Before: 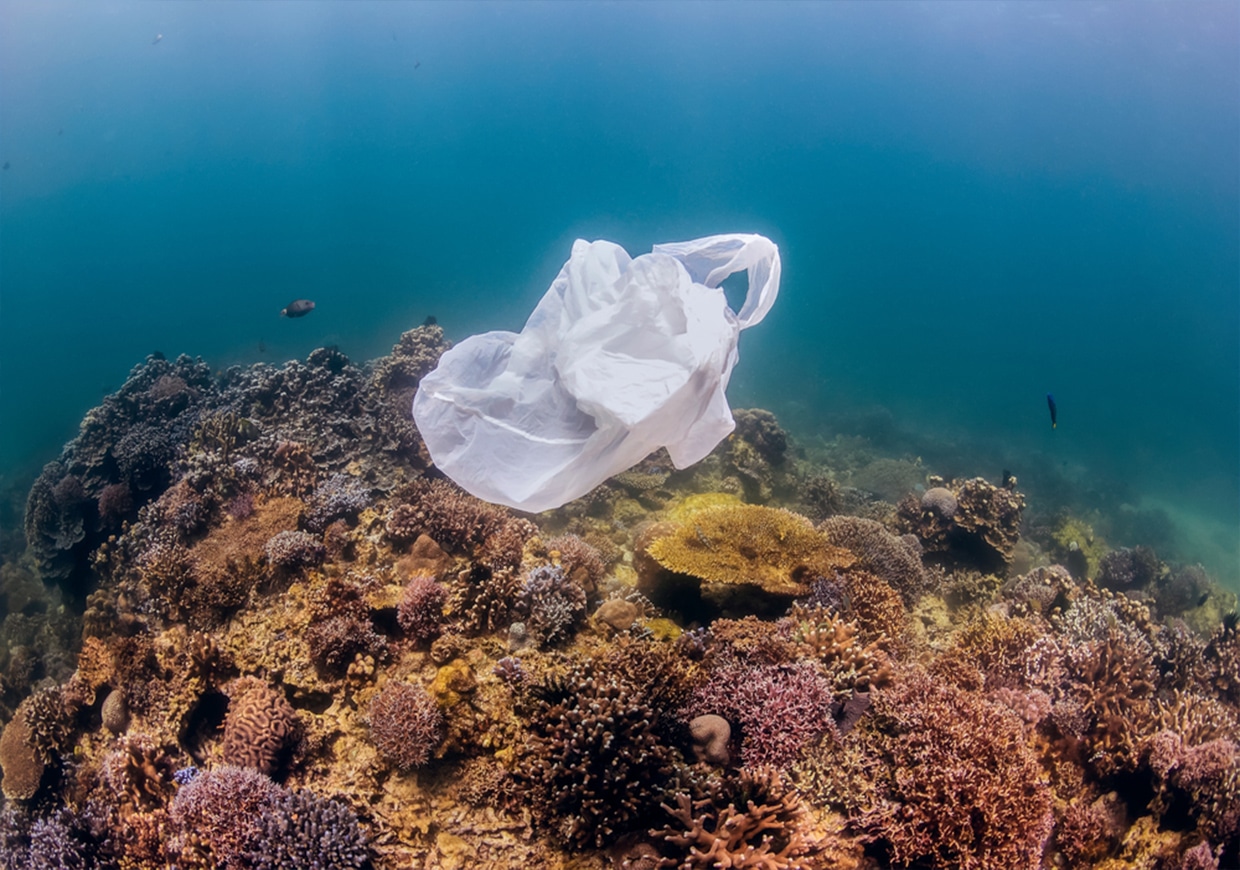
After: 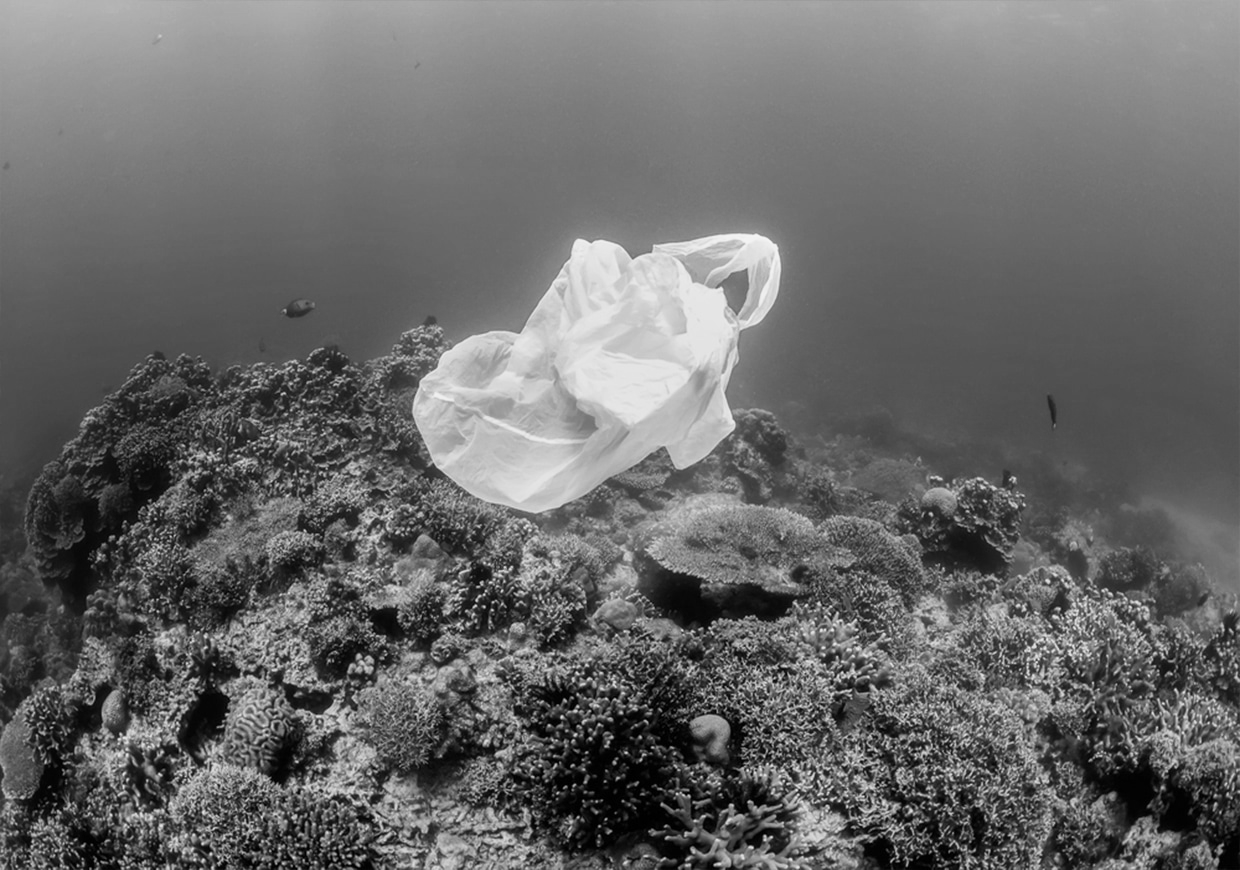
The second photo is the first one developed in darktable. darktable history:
monochrome: a 14.95, b -89.96
tone curve: curves: ch0 [(0, 0) (0.003, 0.003) (0.011, 0.012) (0.025, 0.027) (0.044, 0.048) (0.069, 0.076) (0.1, 0.109) (0.136, 0.148) (0.177, 0.194) (0.224, 0.245) (0.277, 0.303) (0.335, 0.366) (0.399, 0.436) (0.468, 0.511) (0.543, 0.593) (0.623, 0.681) (0.709, 0.775) (0.801, 0.875) (0.898, 0.954) (1, 1)], preserve colors none
